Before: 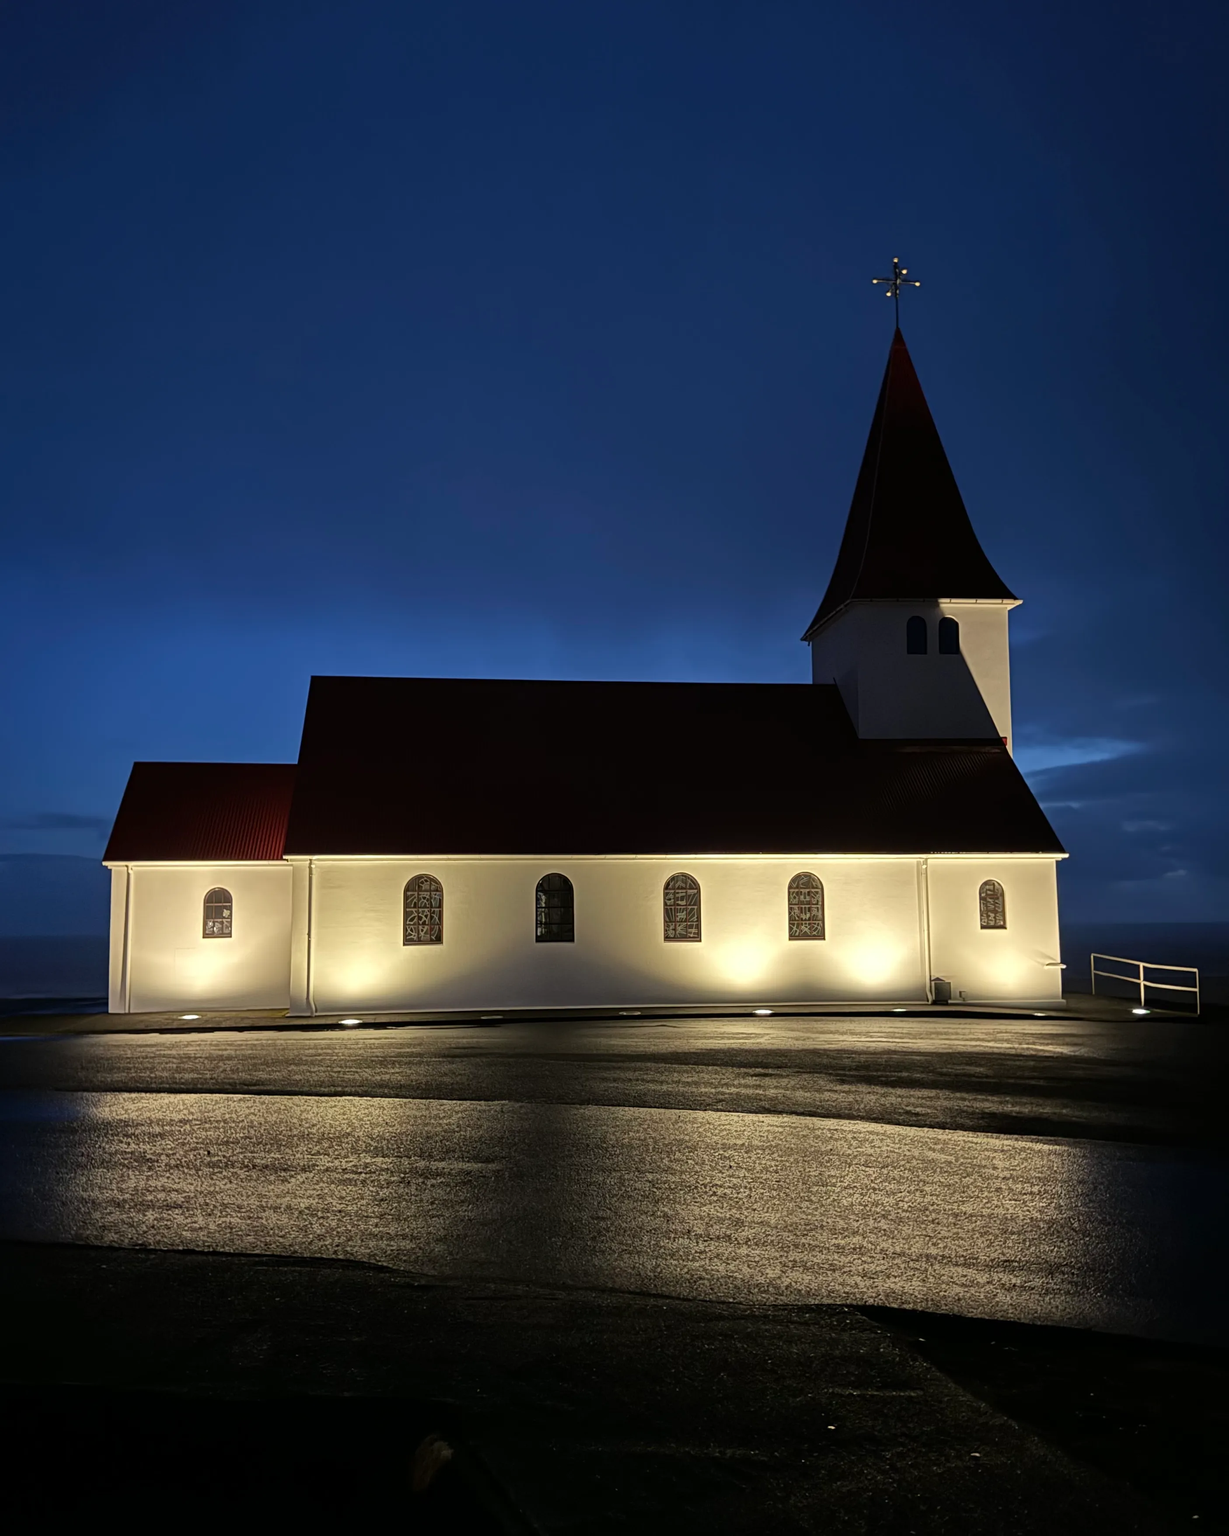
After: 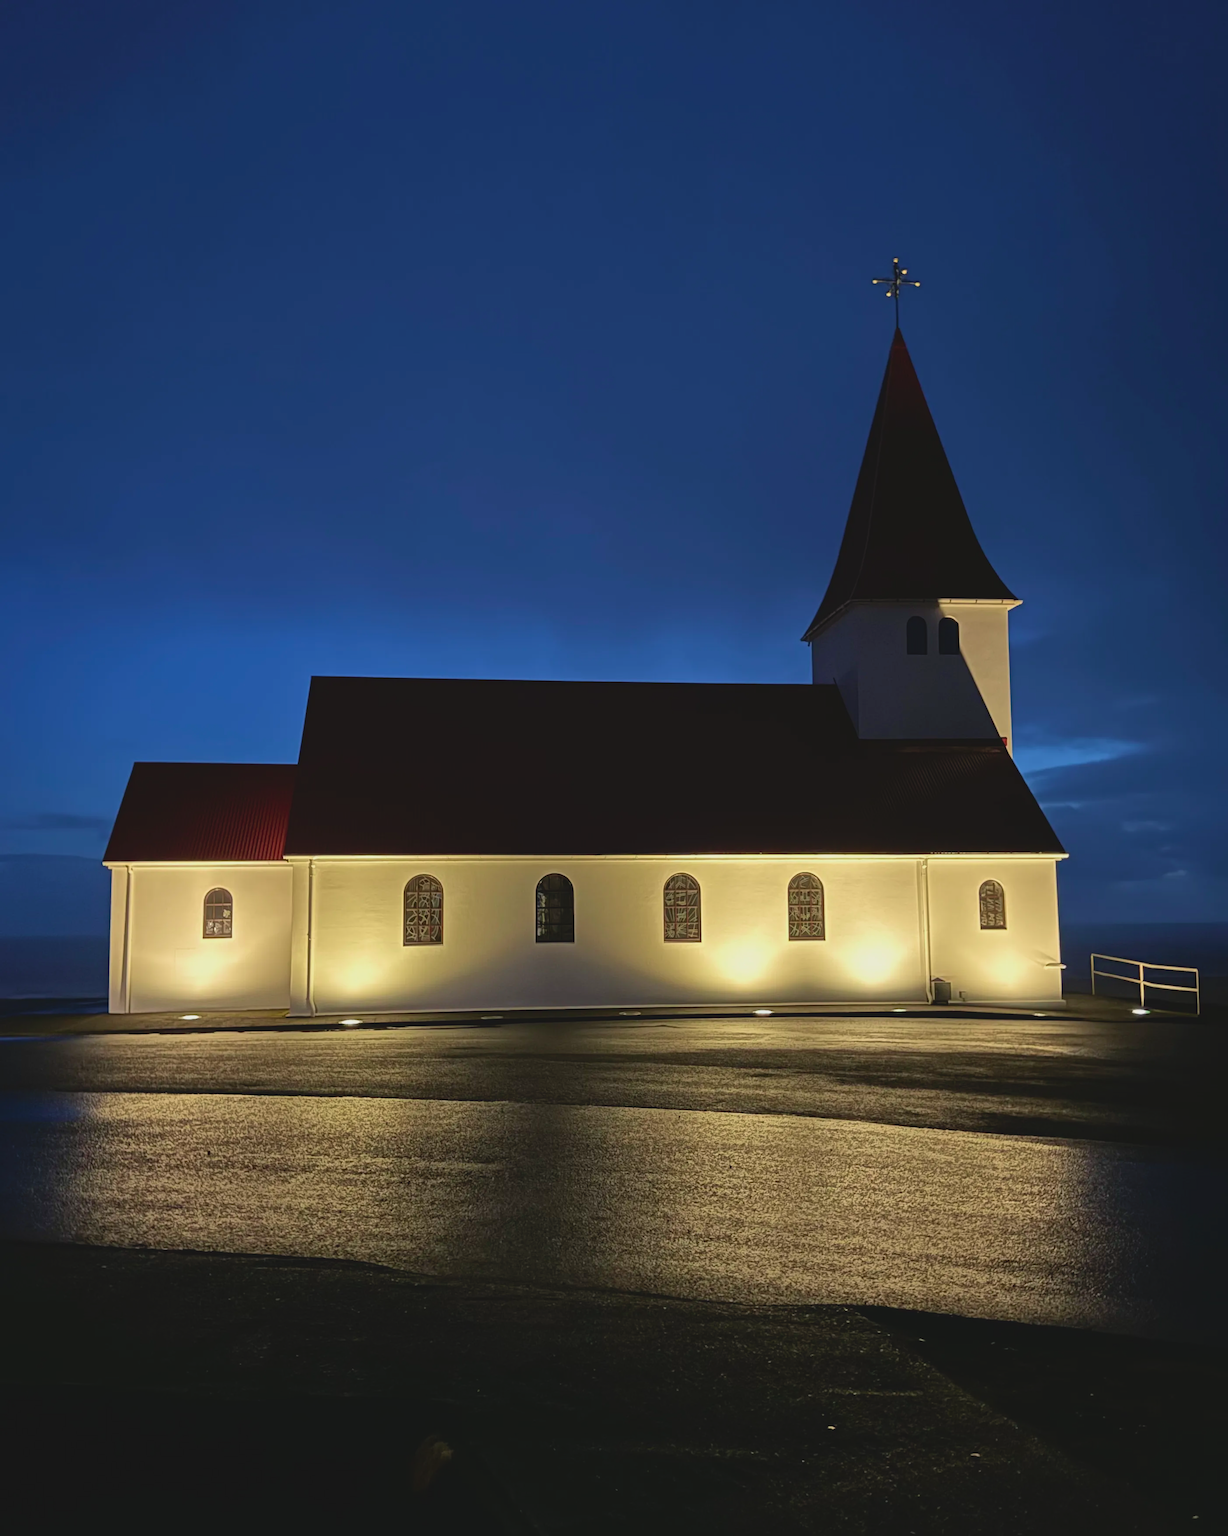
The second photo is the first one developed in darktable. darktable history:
velvia: on, module defaults
lowpass: radius 0.1, contrast 0.85, saturation 1.1, unbound 0
